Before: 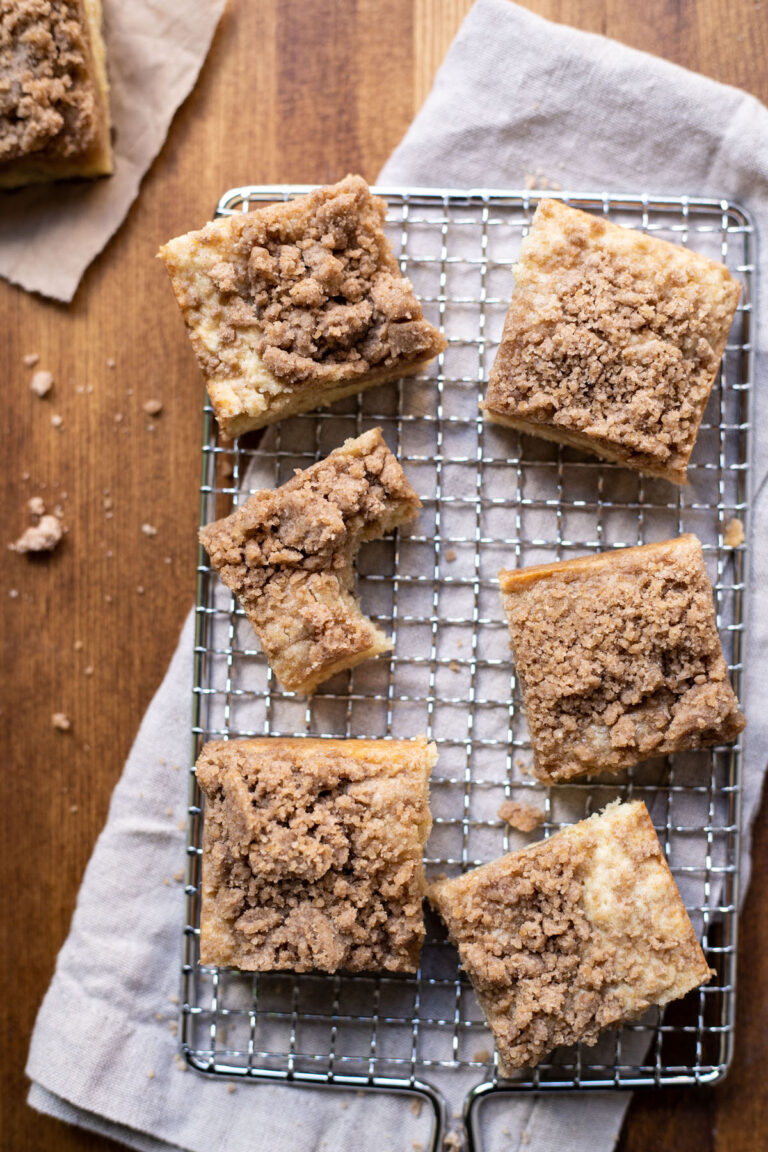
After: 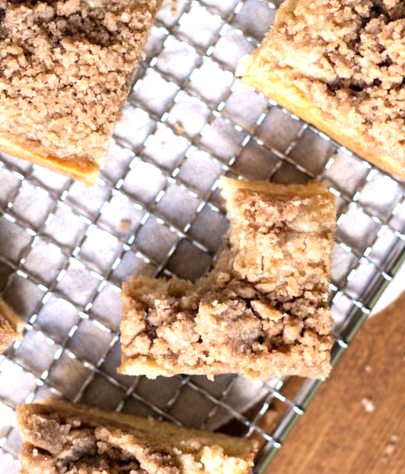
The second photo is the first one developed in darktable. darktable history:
crop and rotate: angle 148.58°, left 9.22%, top 15.638%, right 4.503%, bottom 17.052%
exposure: black level correction 0, exposure 0.697 EV, compensate highlight preservation false
